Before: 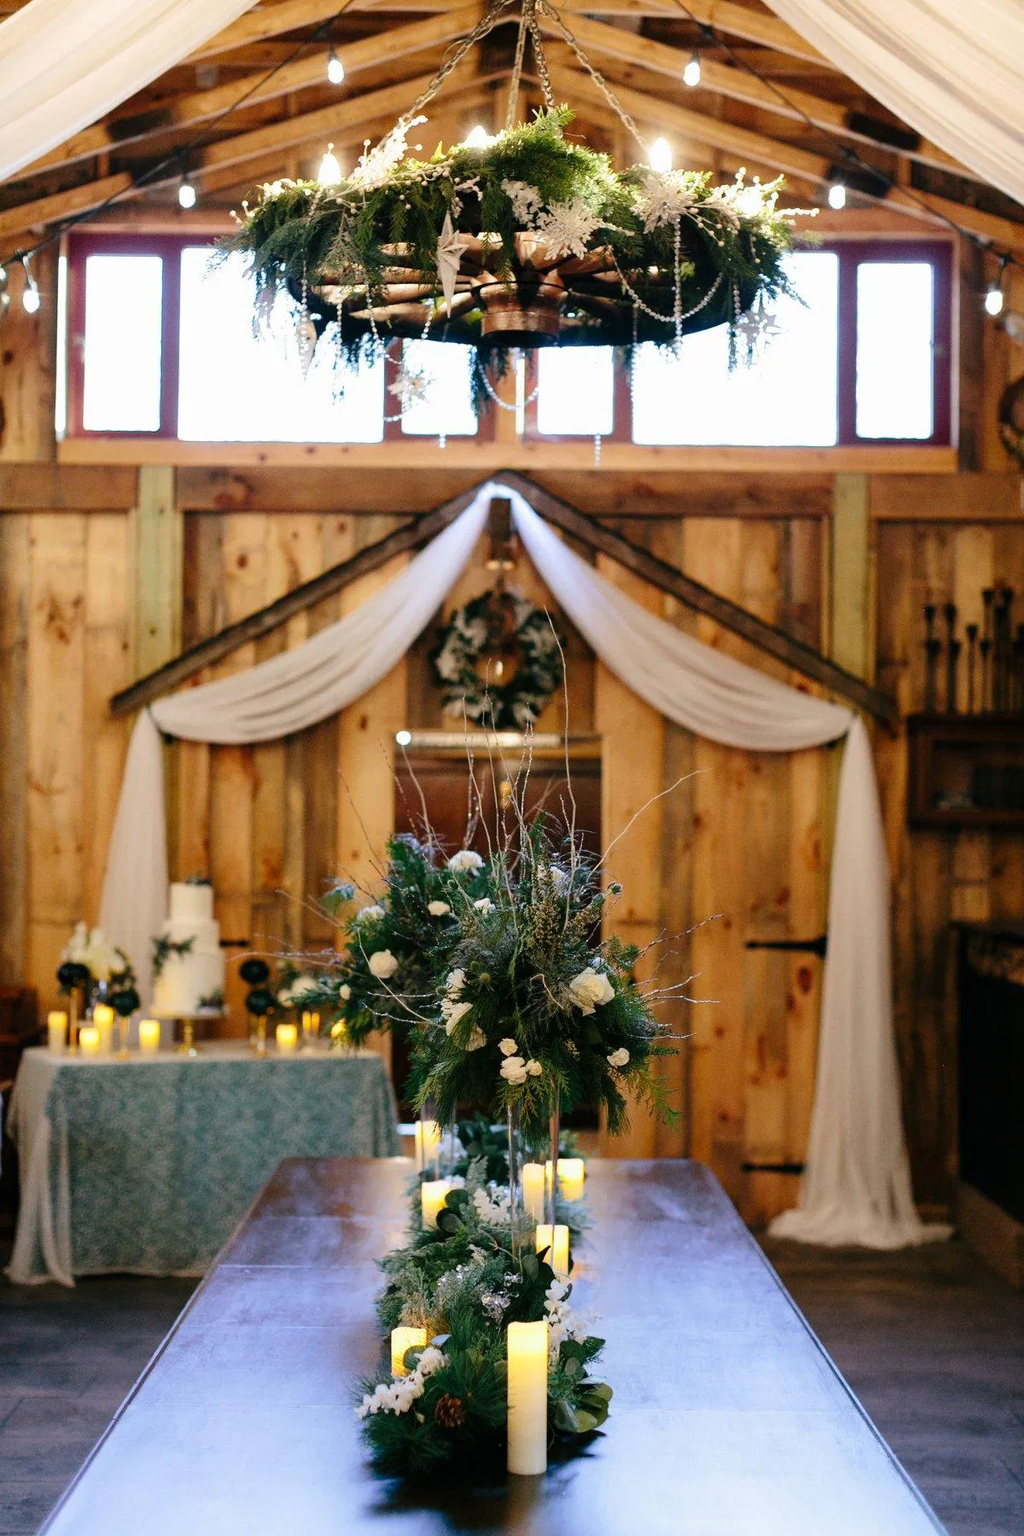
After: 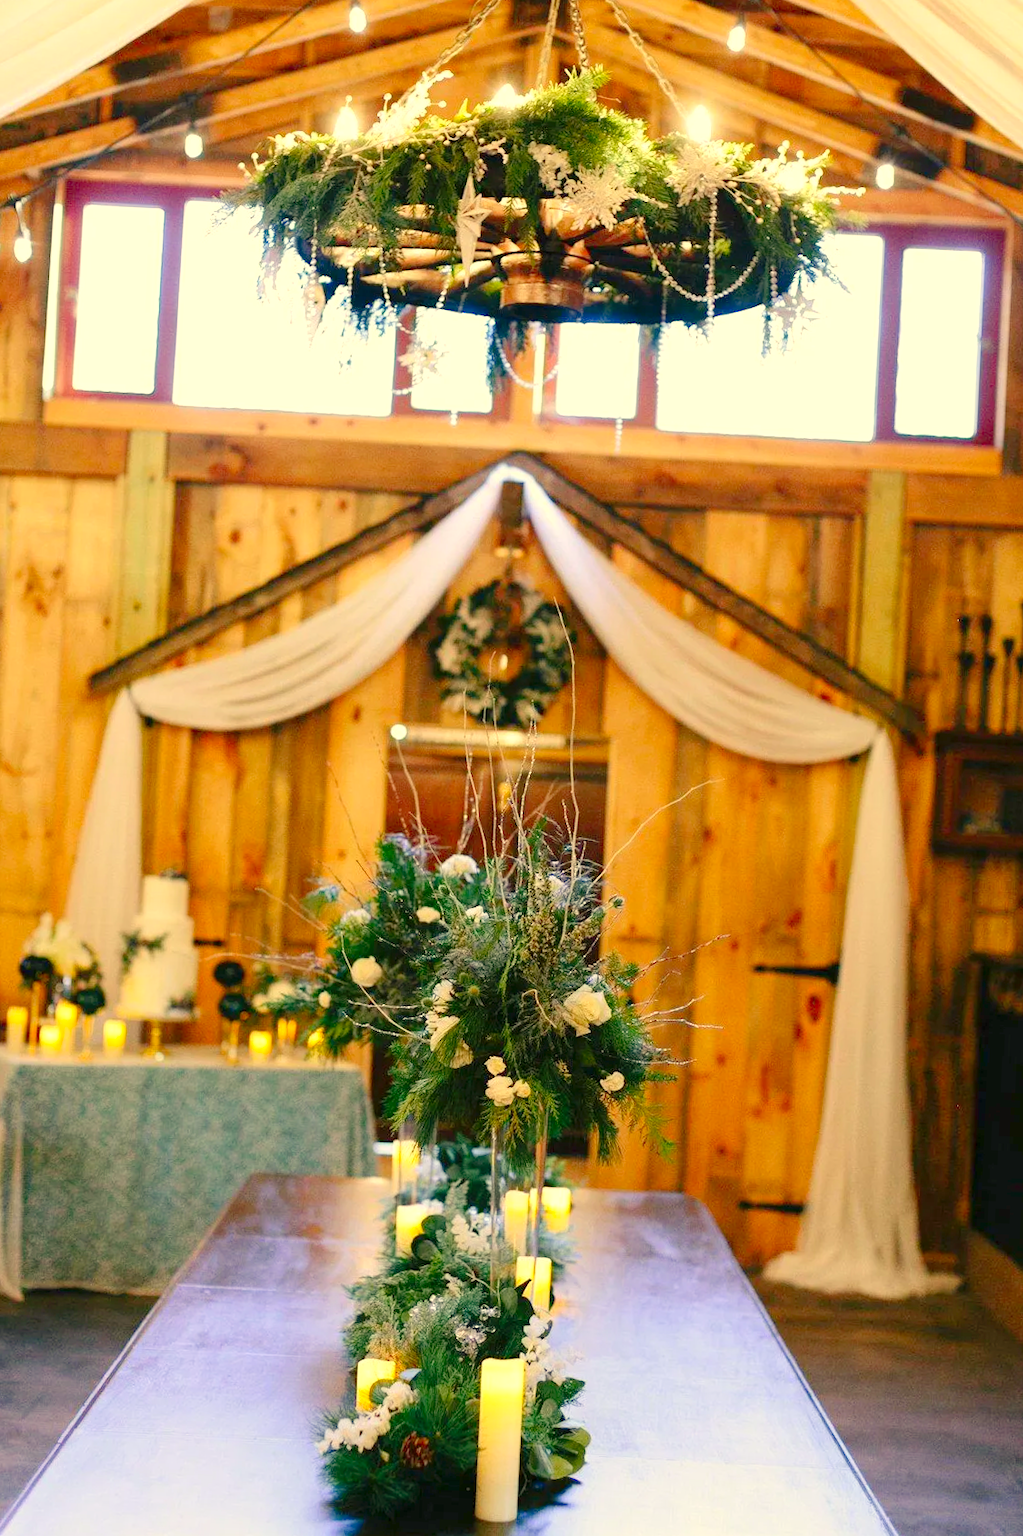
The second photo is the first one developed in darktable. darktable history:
levels: levels [0, 0.397, 0.955]
color correction: highlights a* 2.49, highlights b* 23.05
crop and rotate: angle -2.51°
